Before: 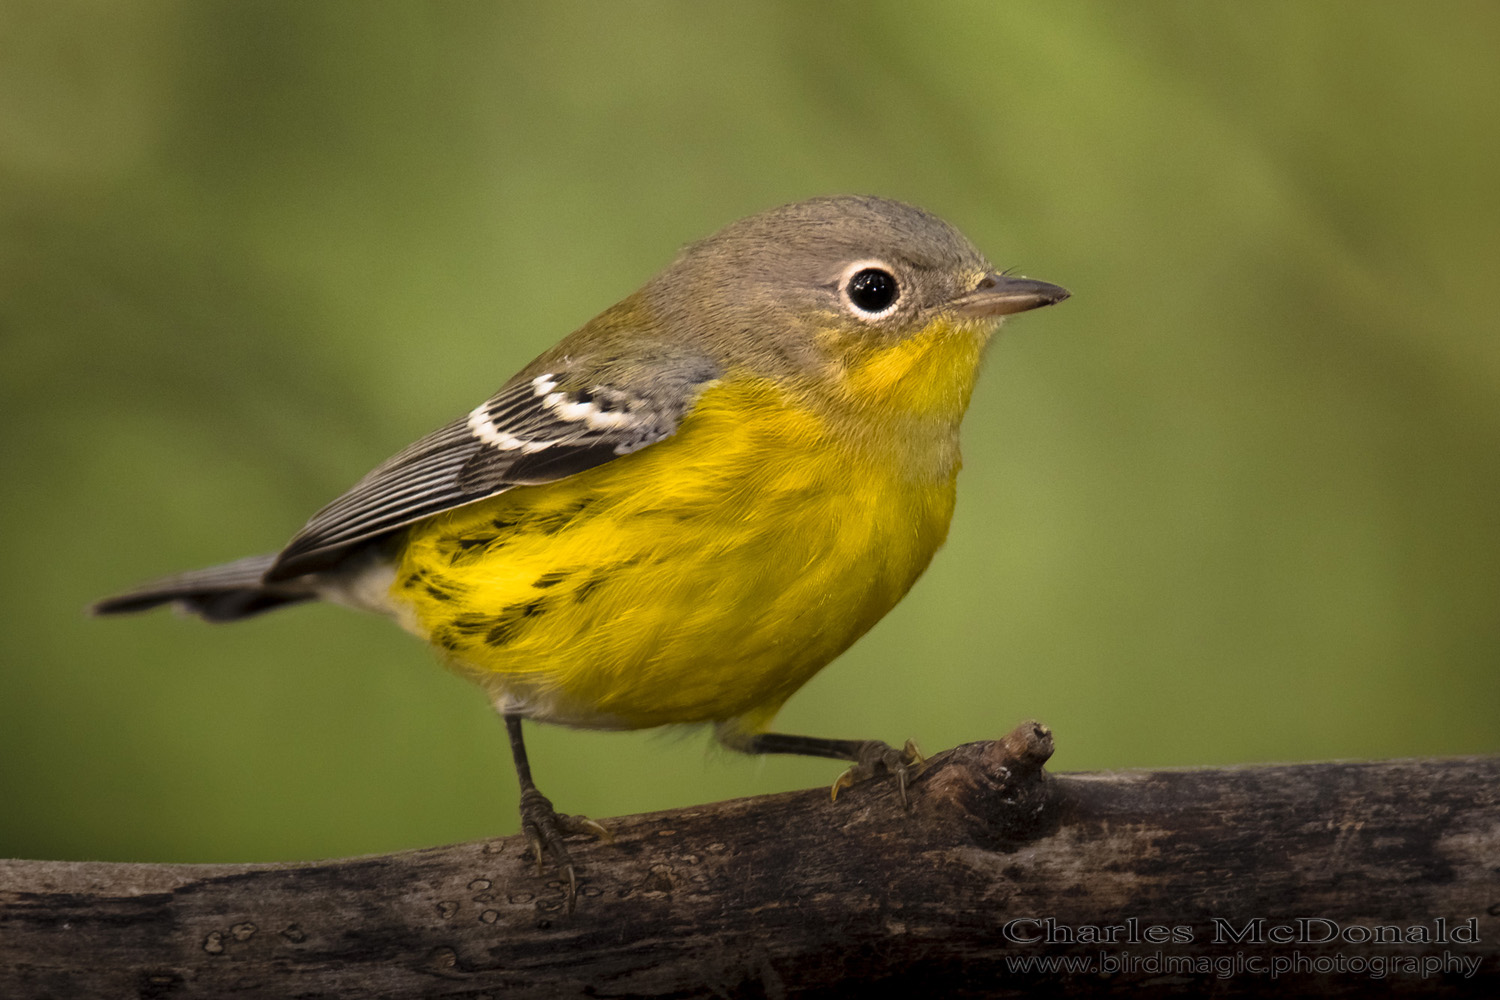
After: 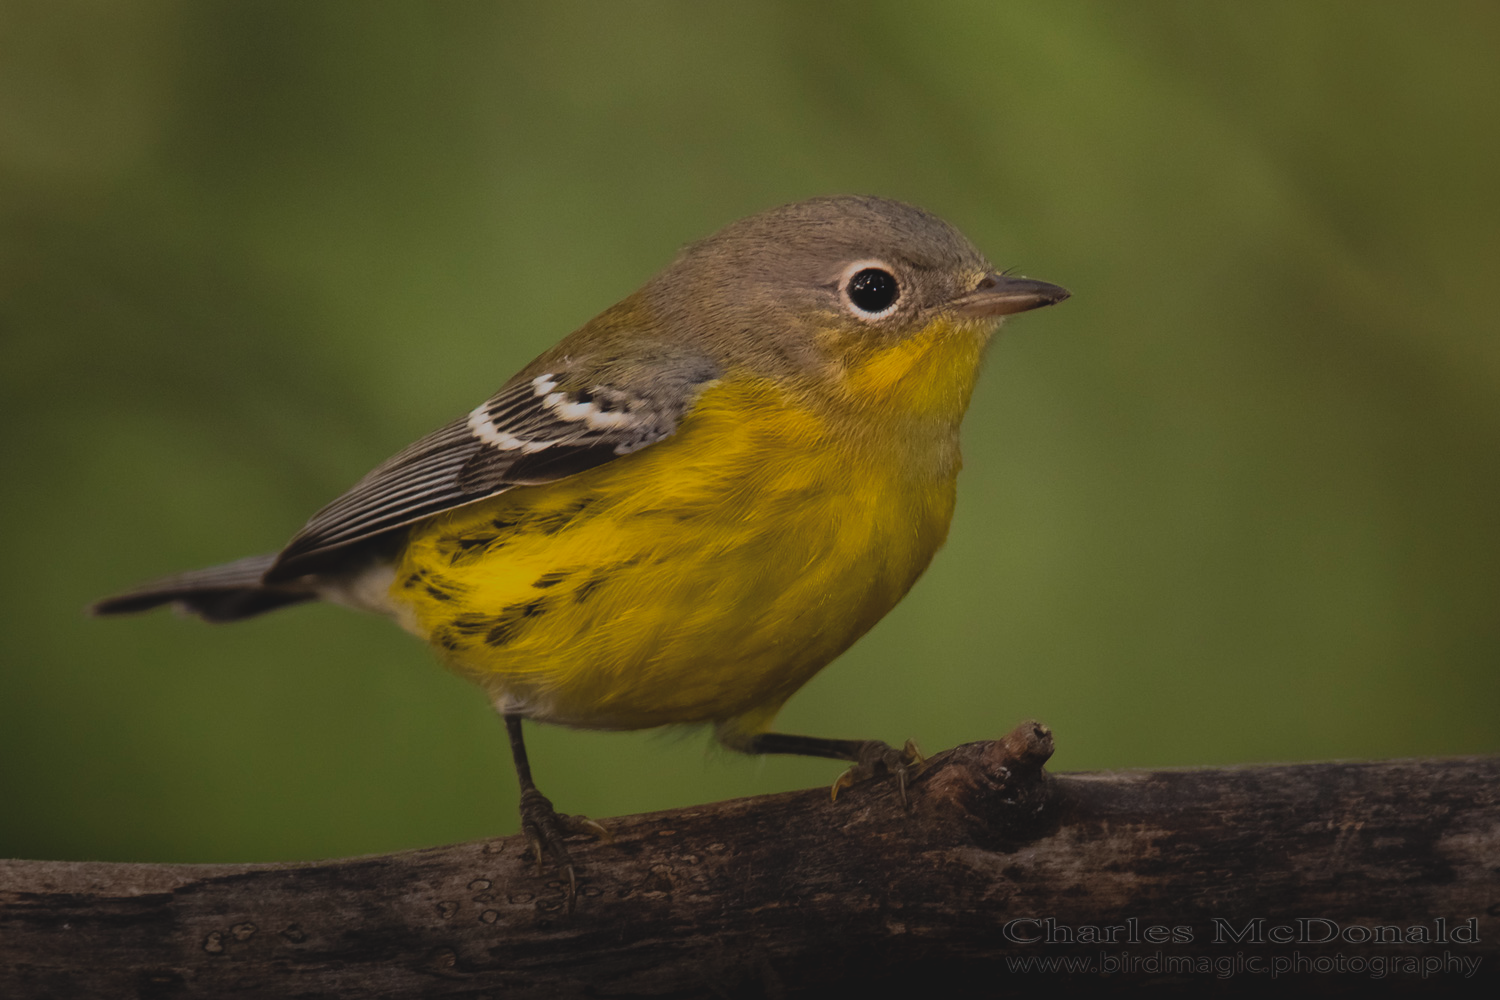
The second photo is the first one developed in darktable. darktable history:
exposure: black level correction -0.017, exposure -1.081 EV, compensate highlight preservation false
